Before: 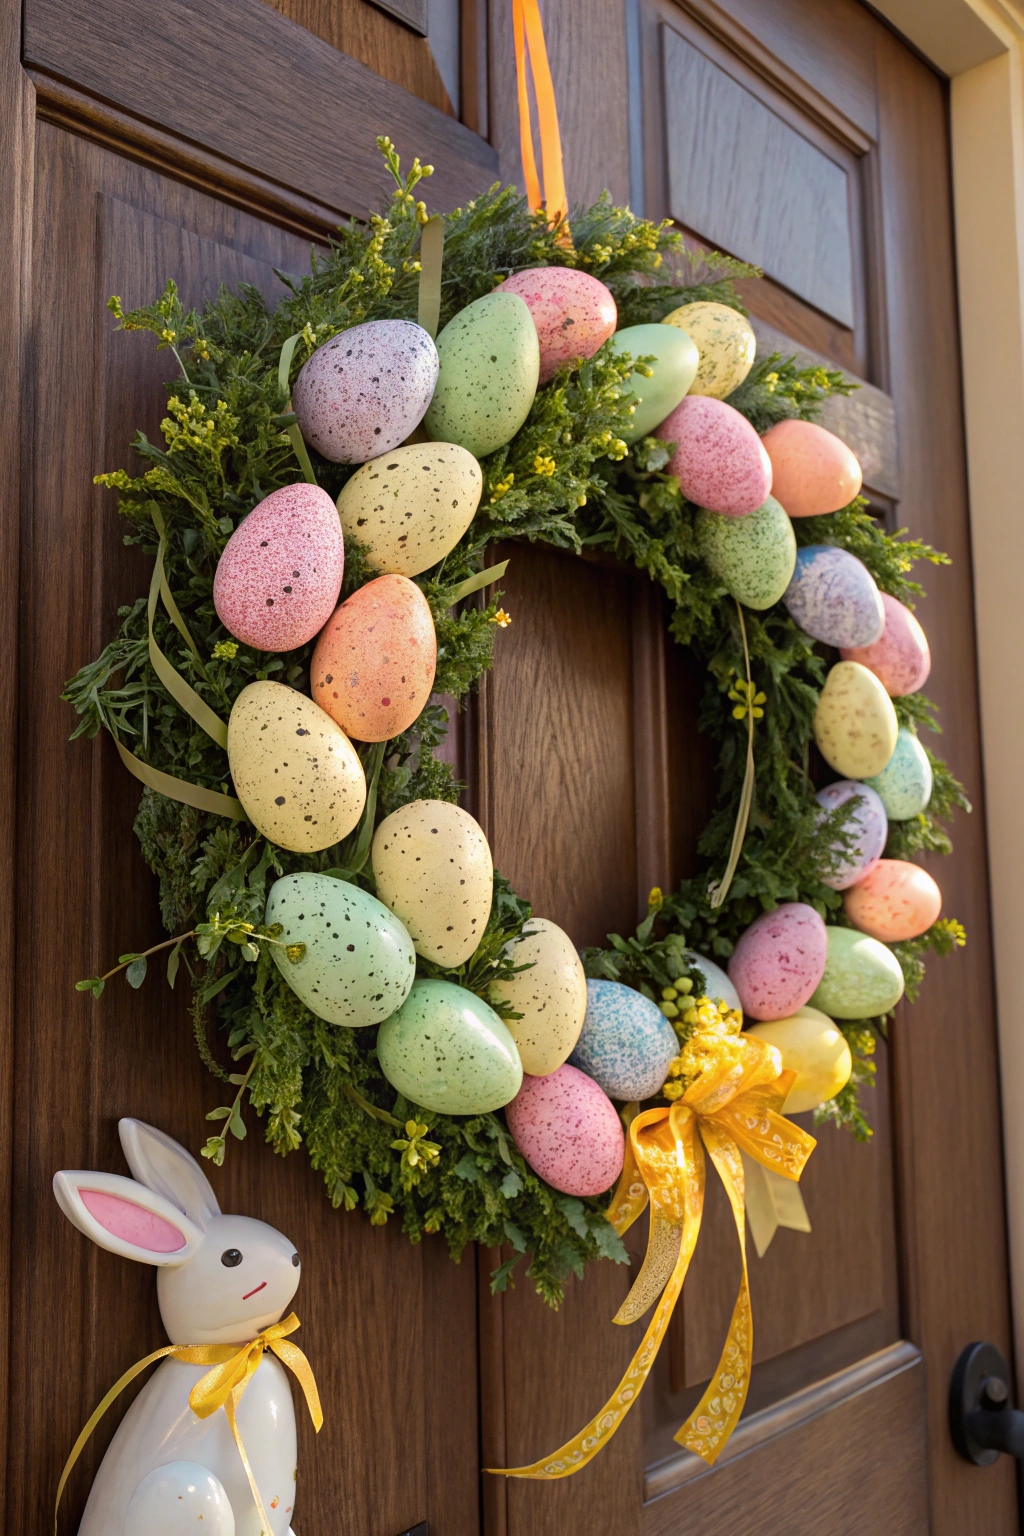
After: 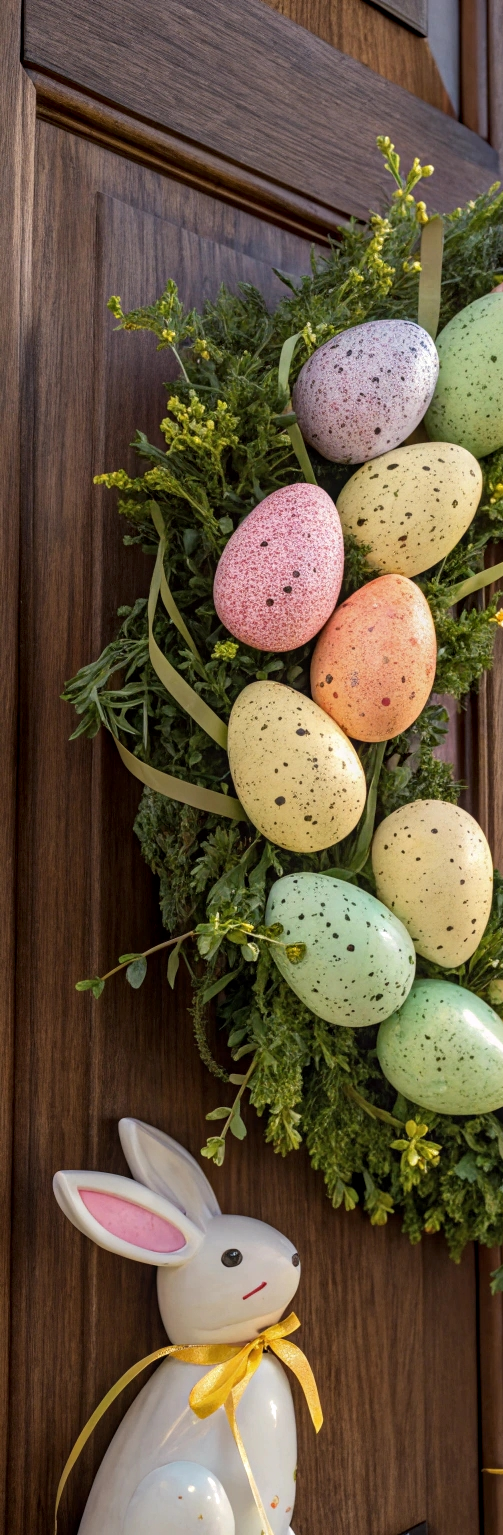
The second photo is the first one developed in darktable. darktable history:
crop and rotate: left 0%, top 0%, right 50.845%
local contrast: on, module defaults
